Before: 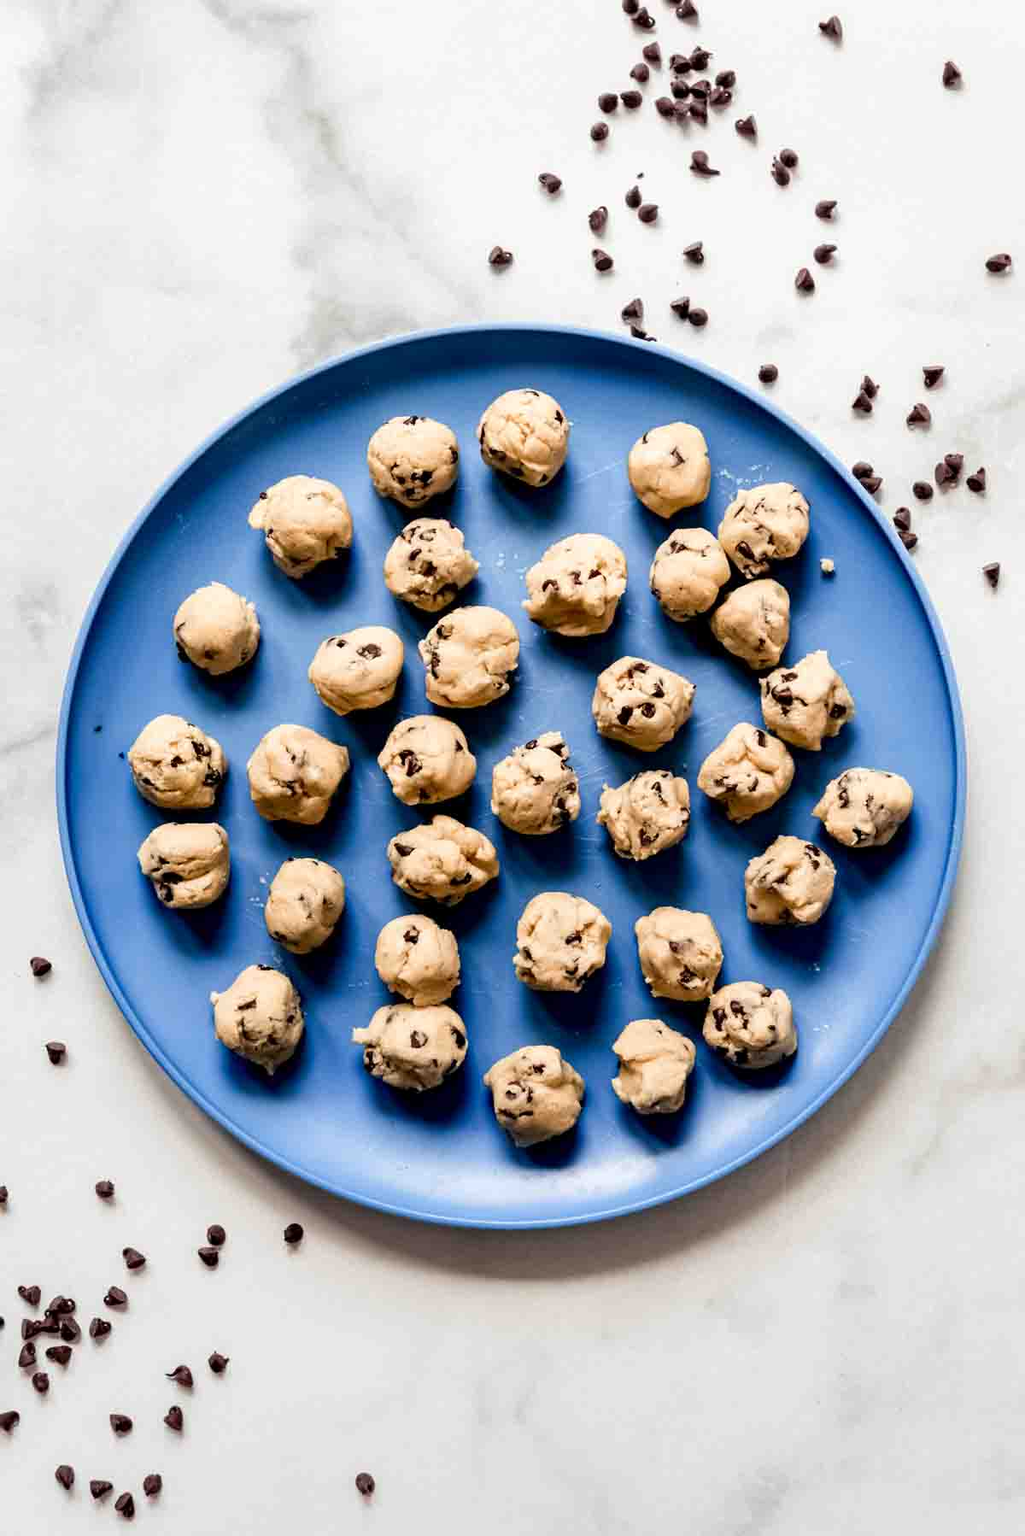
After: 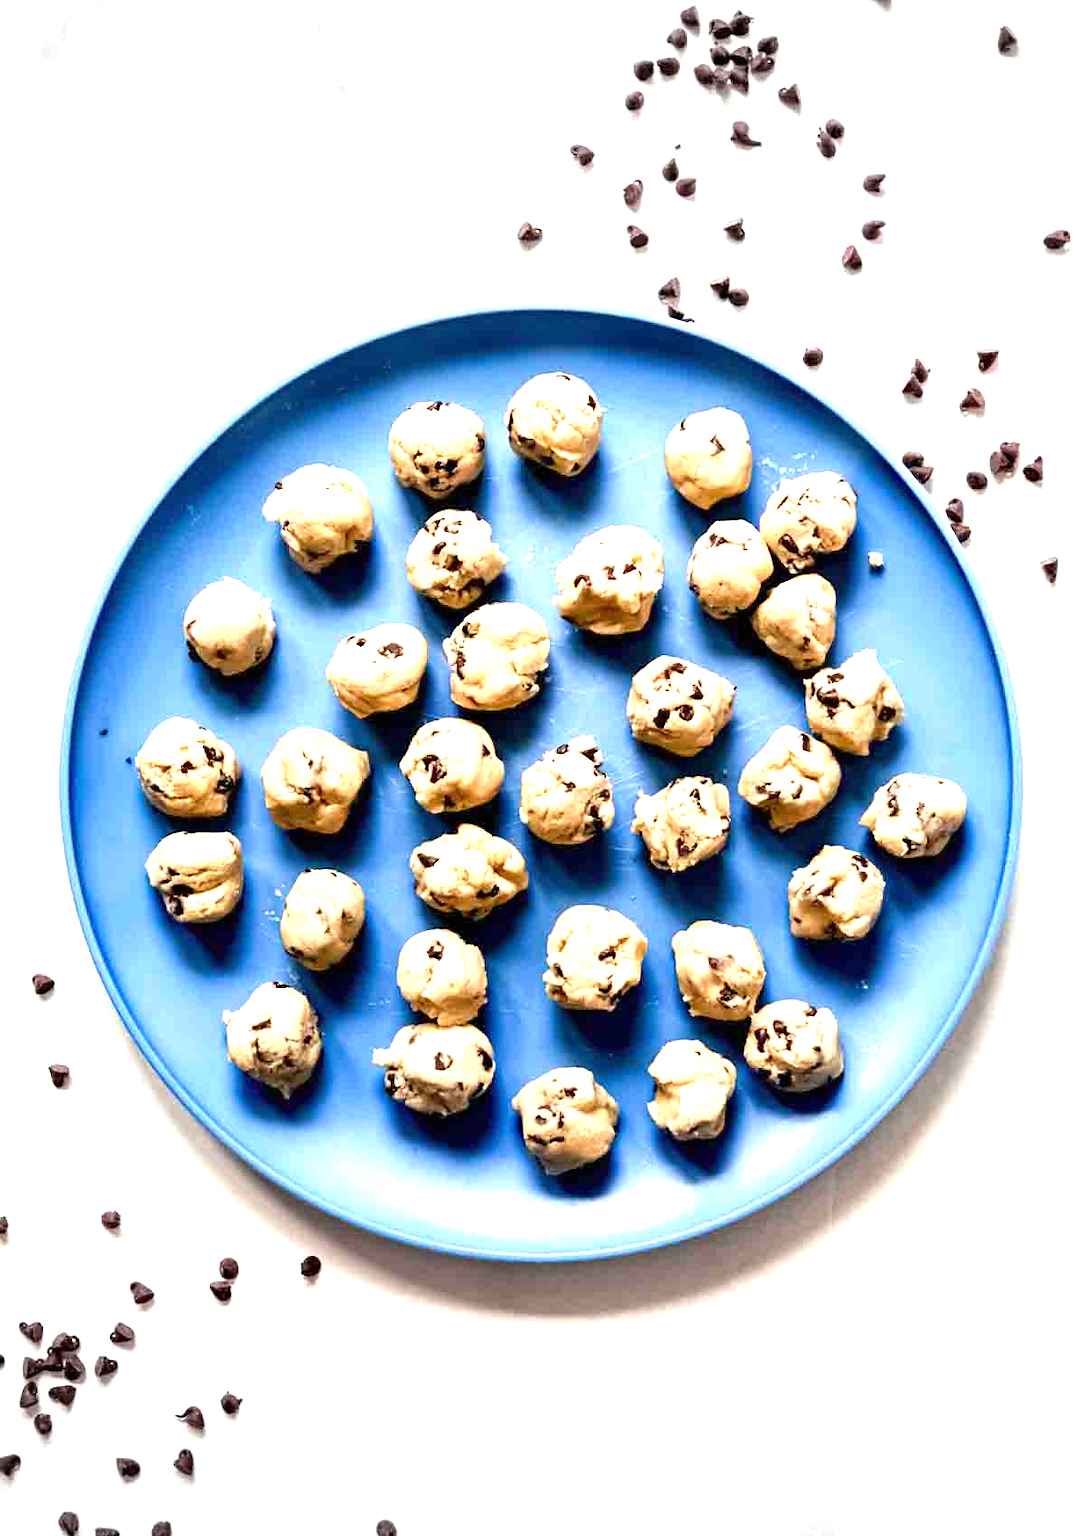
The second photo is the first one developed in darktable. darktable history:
vignetting: fall-off start 100%, brightness -0.282, width/height ratio 1.31
crop and rotate: top 2.479%, bottom 3.018%
exposure: black level correction 0, exposure 1.1 EV, compensate exposure bias true, compensate highlight preservation false
